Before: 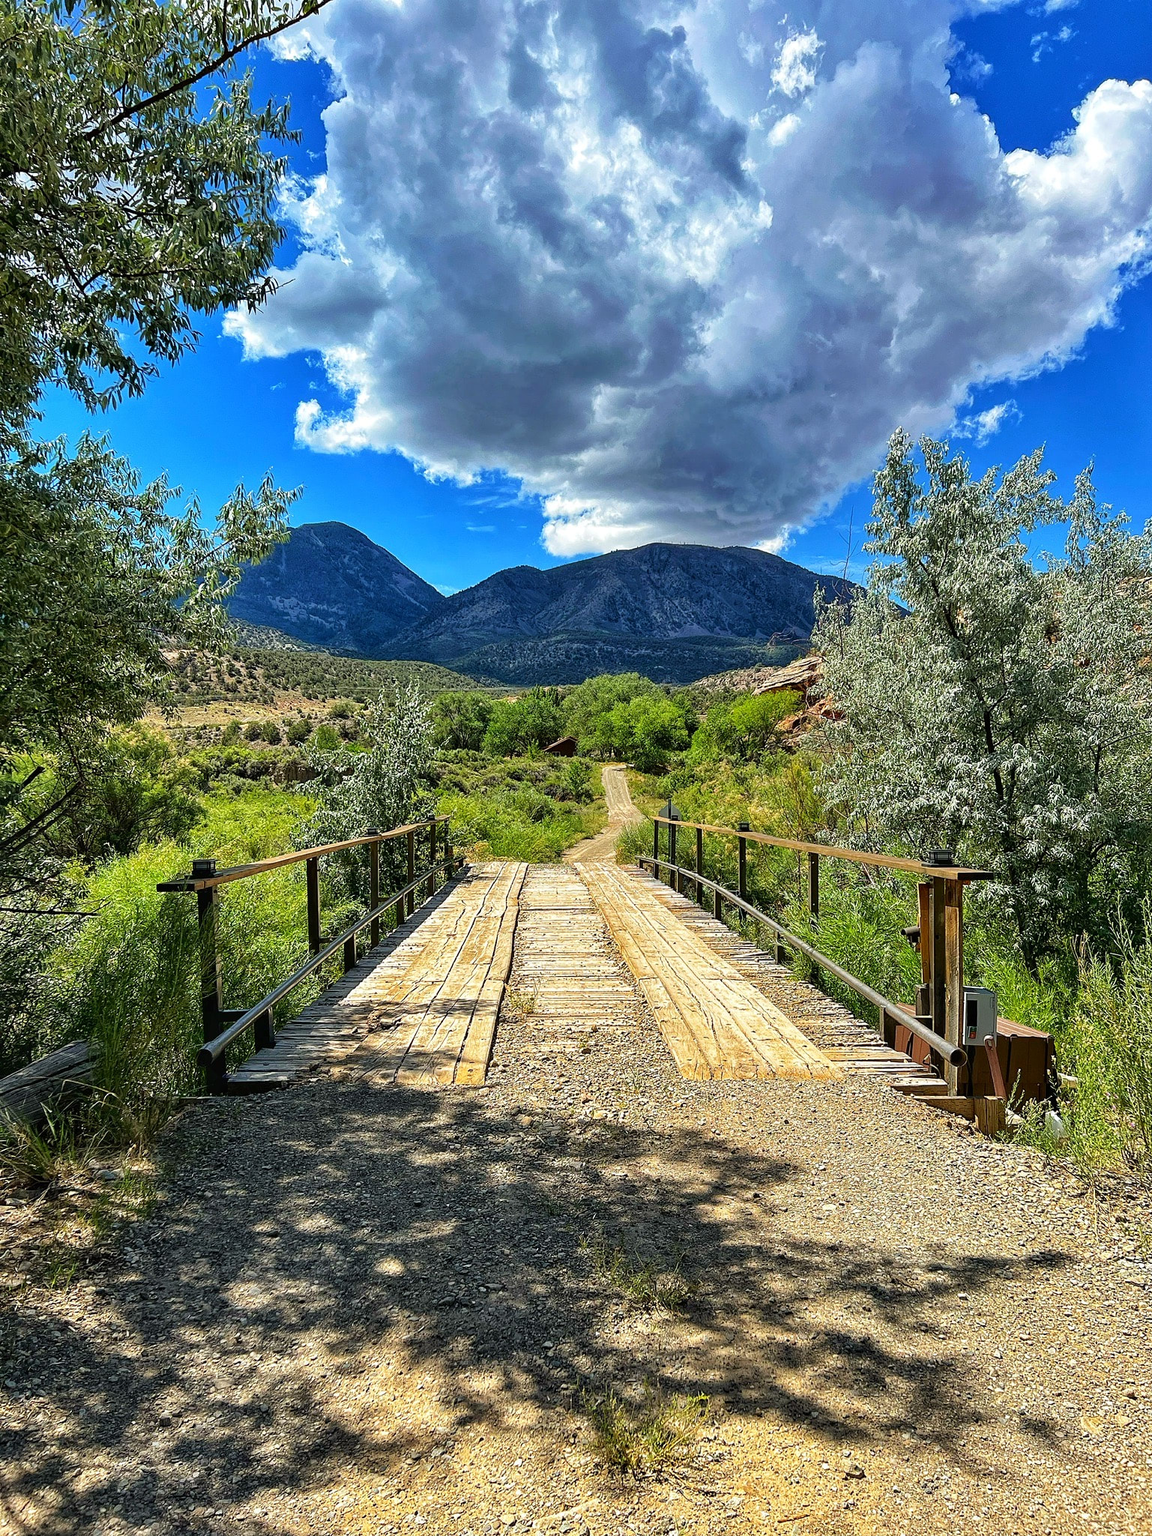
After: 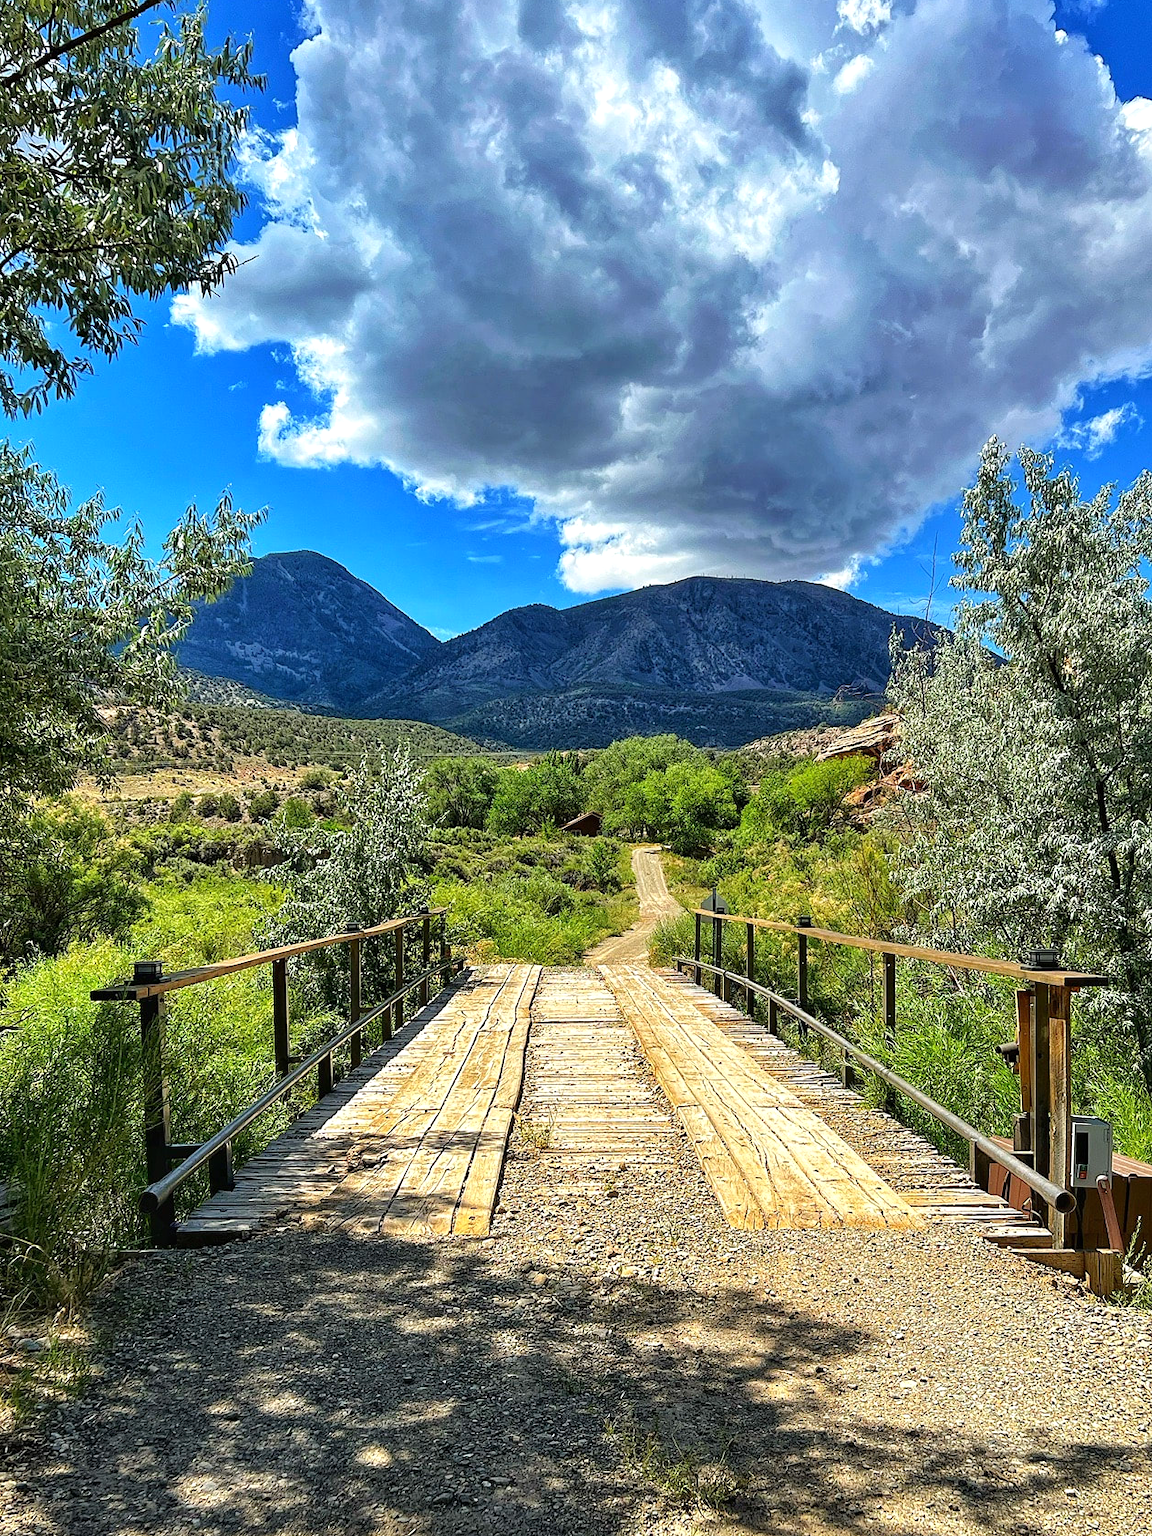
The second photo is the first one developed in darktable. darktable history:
crop and rotate: left 7.206%, top 4.539%, right 10.519%, bottom 13.192%
exposure: exposure 0.201 EV, compensate highlight preservation false
